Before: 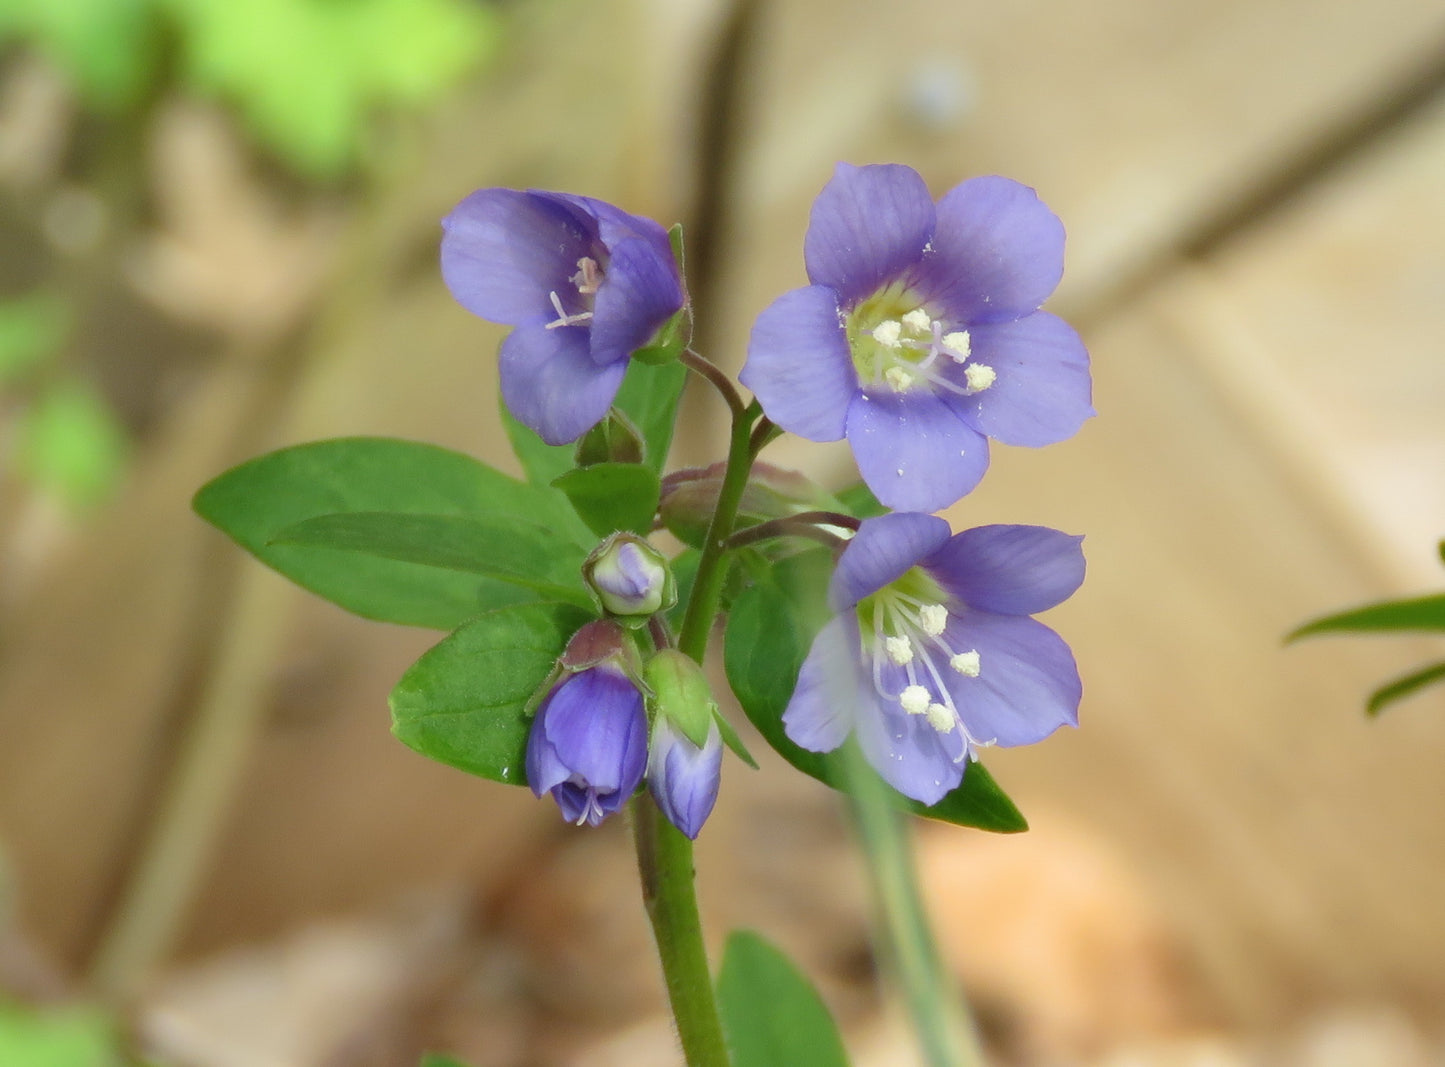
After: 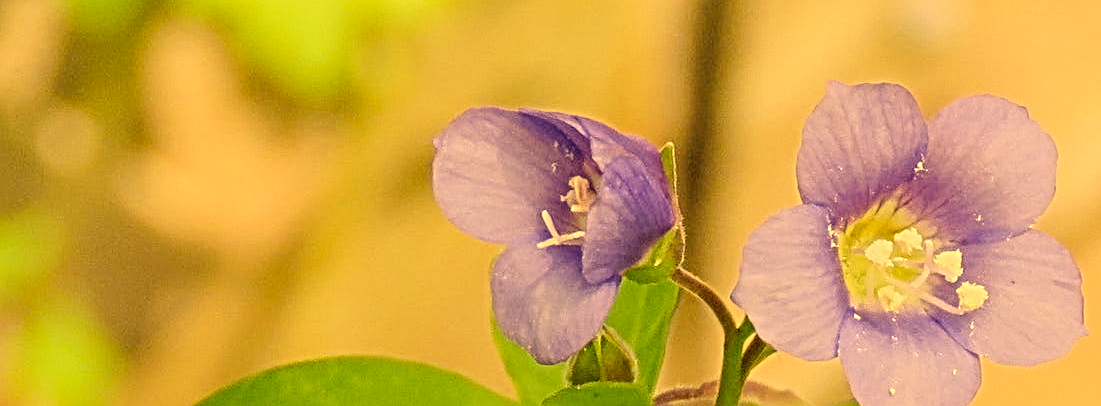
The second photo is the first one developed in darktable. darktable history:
crop: left 0.579%, top 7.627%, right 23.167%, bottom 54.275%
filmic rgb: black relative exposure -7.65 EV, white relative exposure 4.56 EV, hardness 3.61
local contrast: mode bilateral grid, contrast 20, coarseness 3, detail 300%, midtone range 0.2
exposure: black level correction 0, exposure 0.9 EV, compensate exposure bias true, compensate highlight preservation false
color correction: highlights a* 15, highlights b* 31.55
white balance: red 1.08, blue 0.791
